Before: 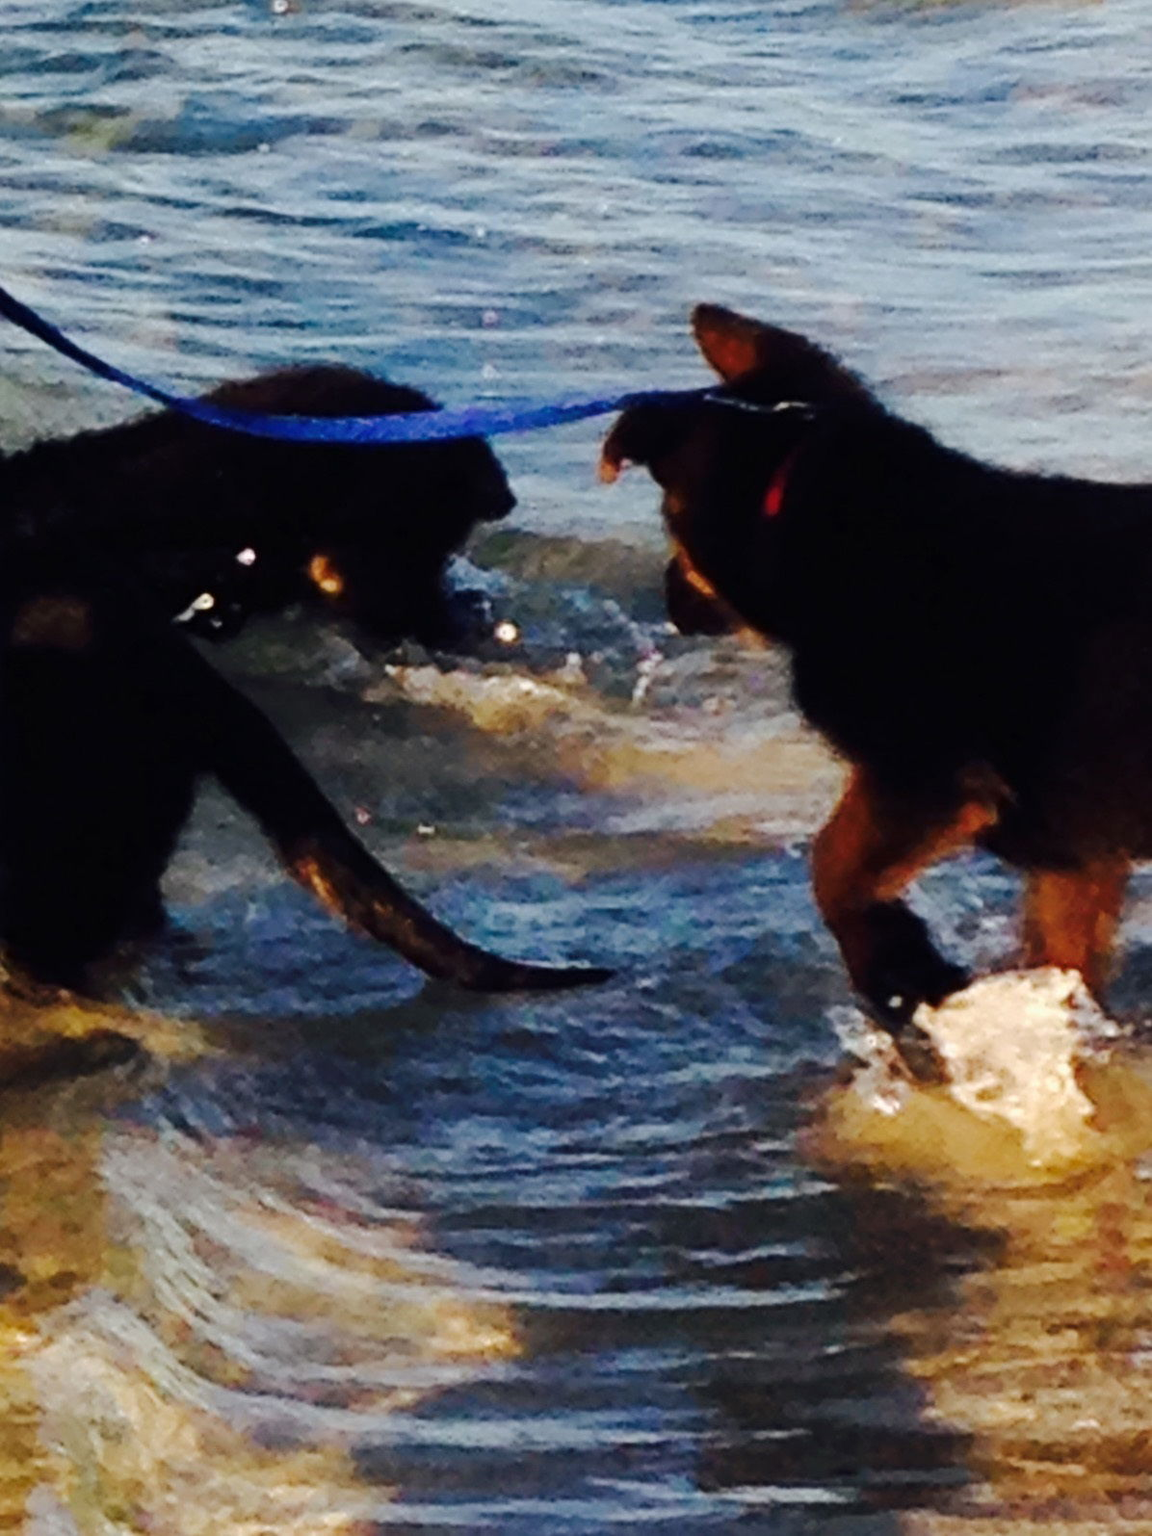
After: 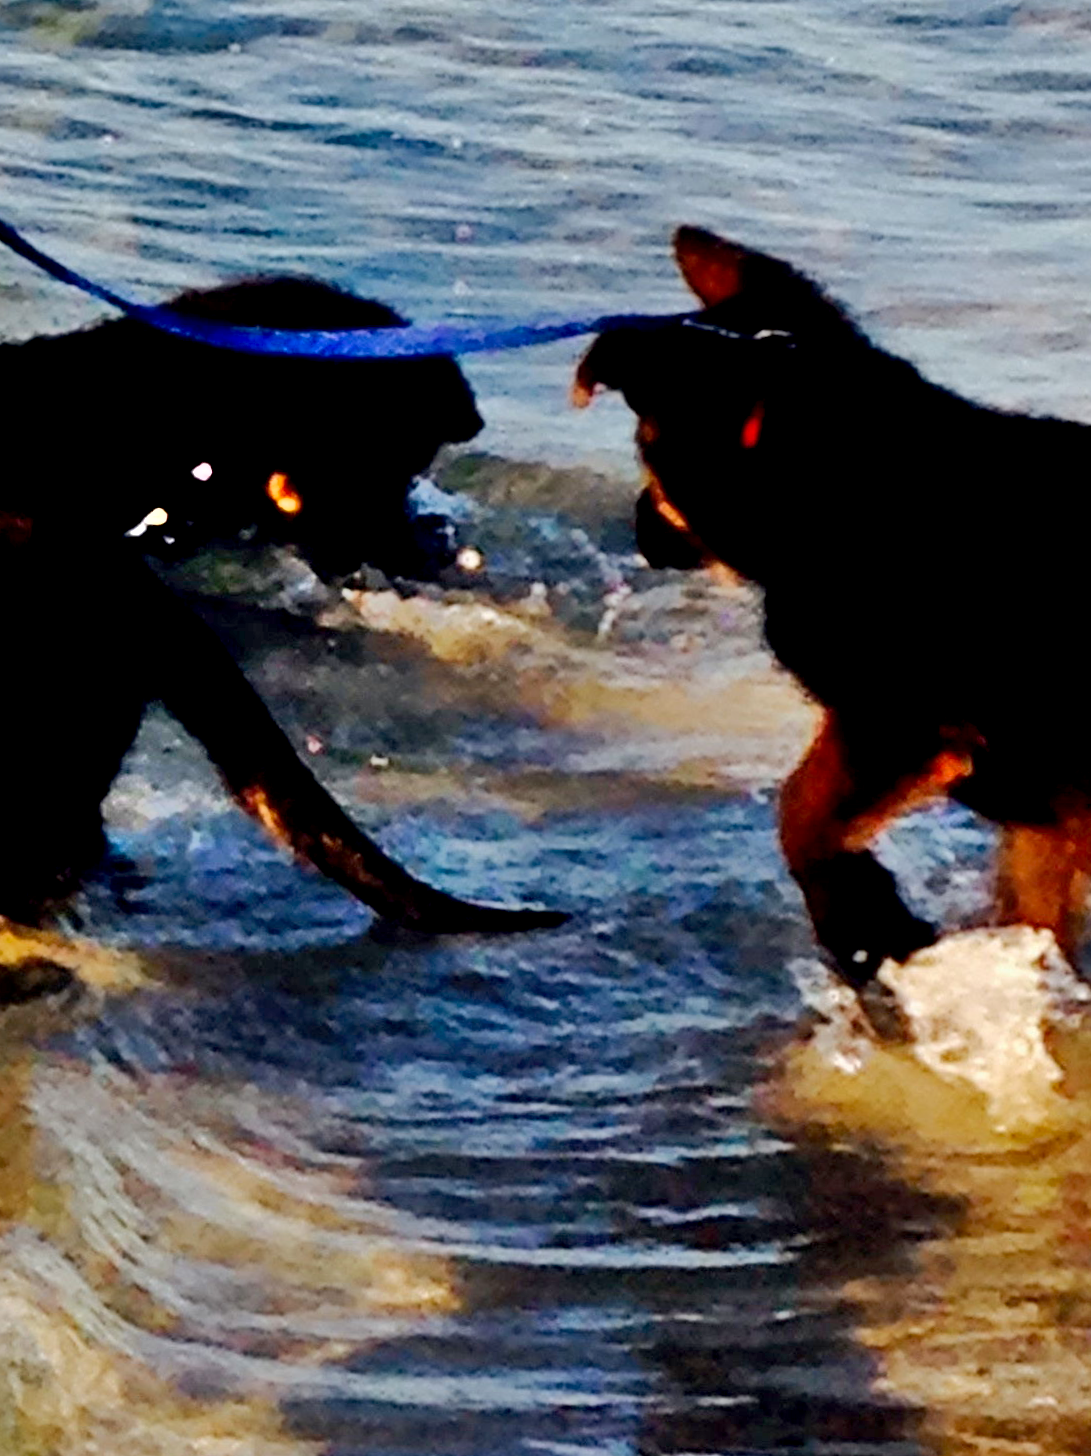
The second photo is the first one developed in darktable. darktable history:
exposure: black level correction 0.01, compensate highlight preservation false
crop and rotate: angle -1.94°, left 3.12%, top 3.997%, right 1.51%, bottom 0.647%
shadows and highlights: soften with gaussian
